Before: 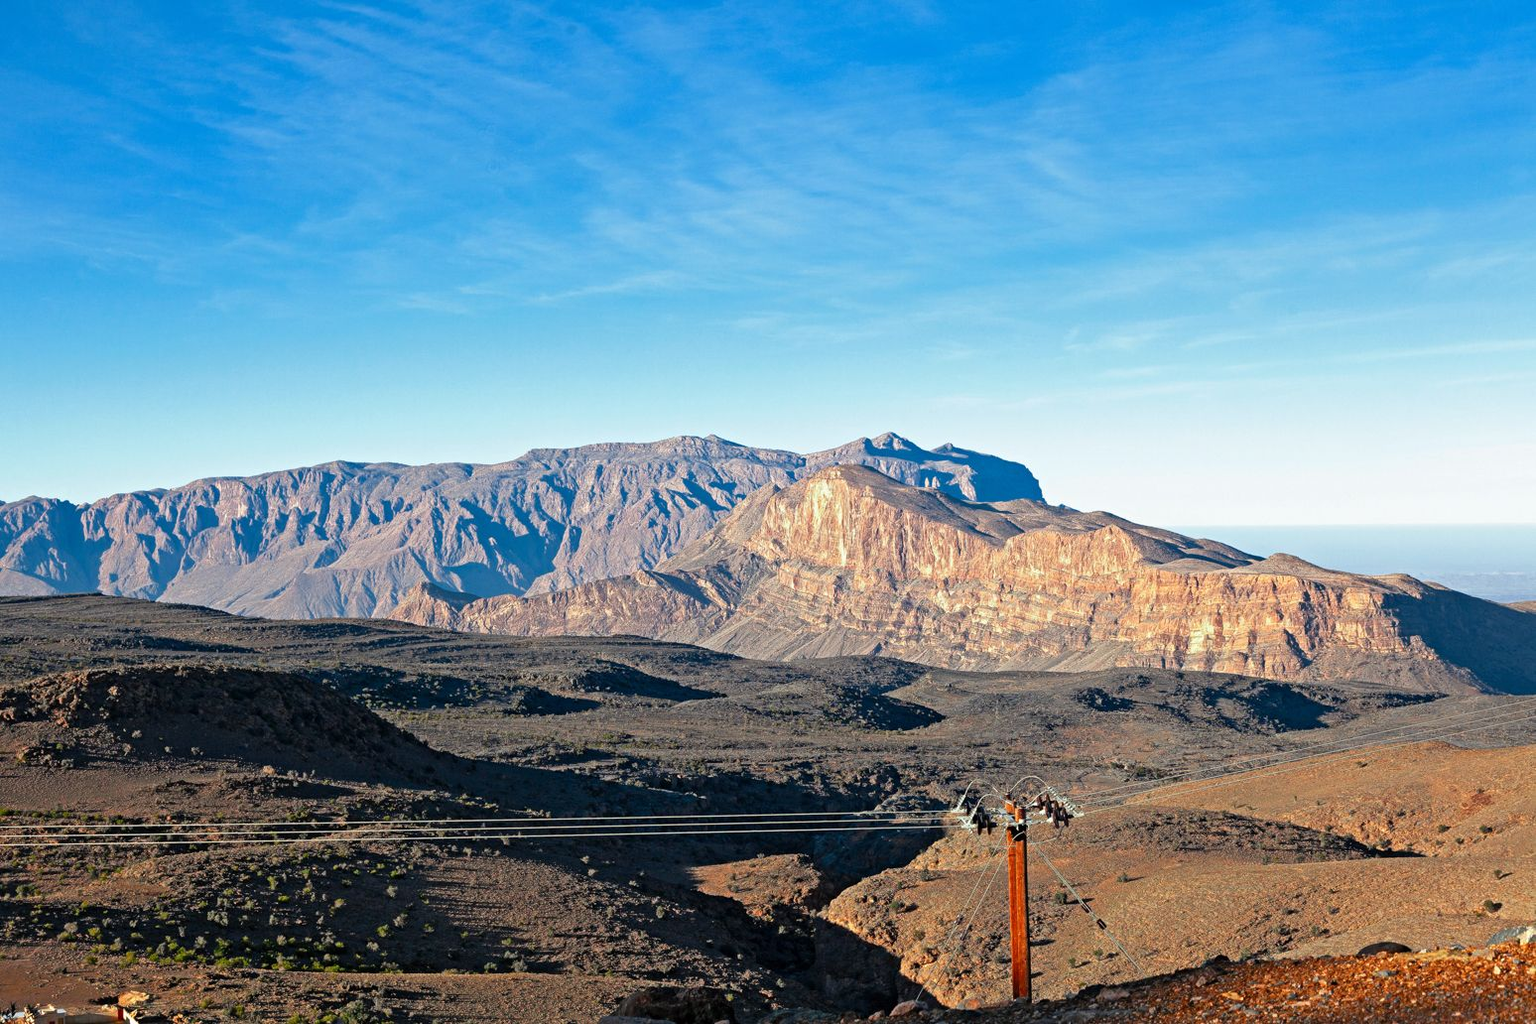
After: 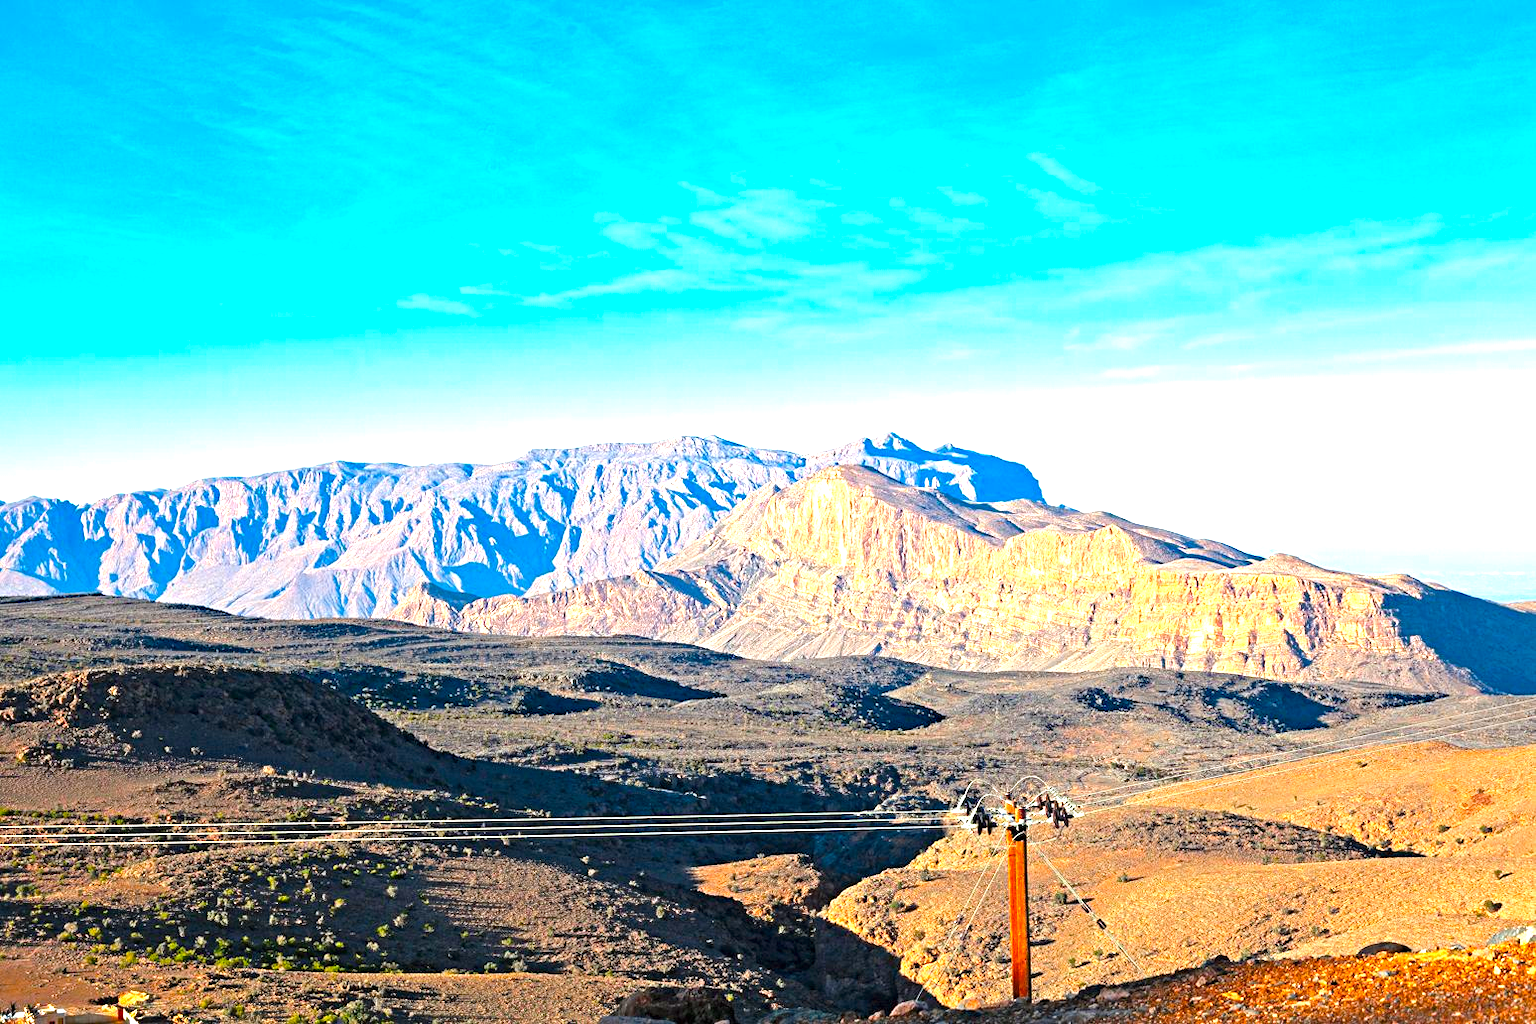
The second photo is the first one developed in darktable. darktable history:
haze removal: compatibility mode true, adaptive false
color balance rgb: perceptual saturation grading › global saturation 20%, global vibrance 20%
exposure: black level correction 0, exposure 1.379 EV, compensate exposure bias true, compensate highlight preservation false
